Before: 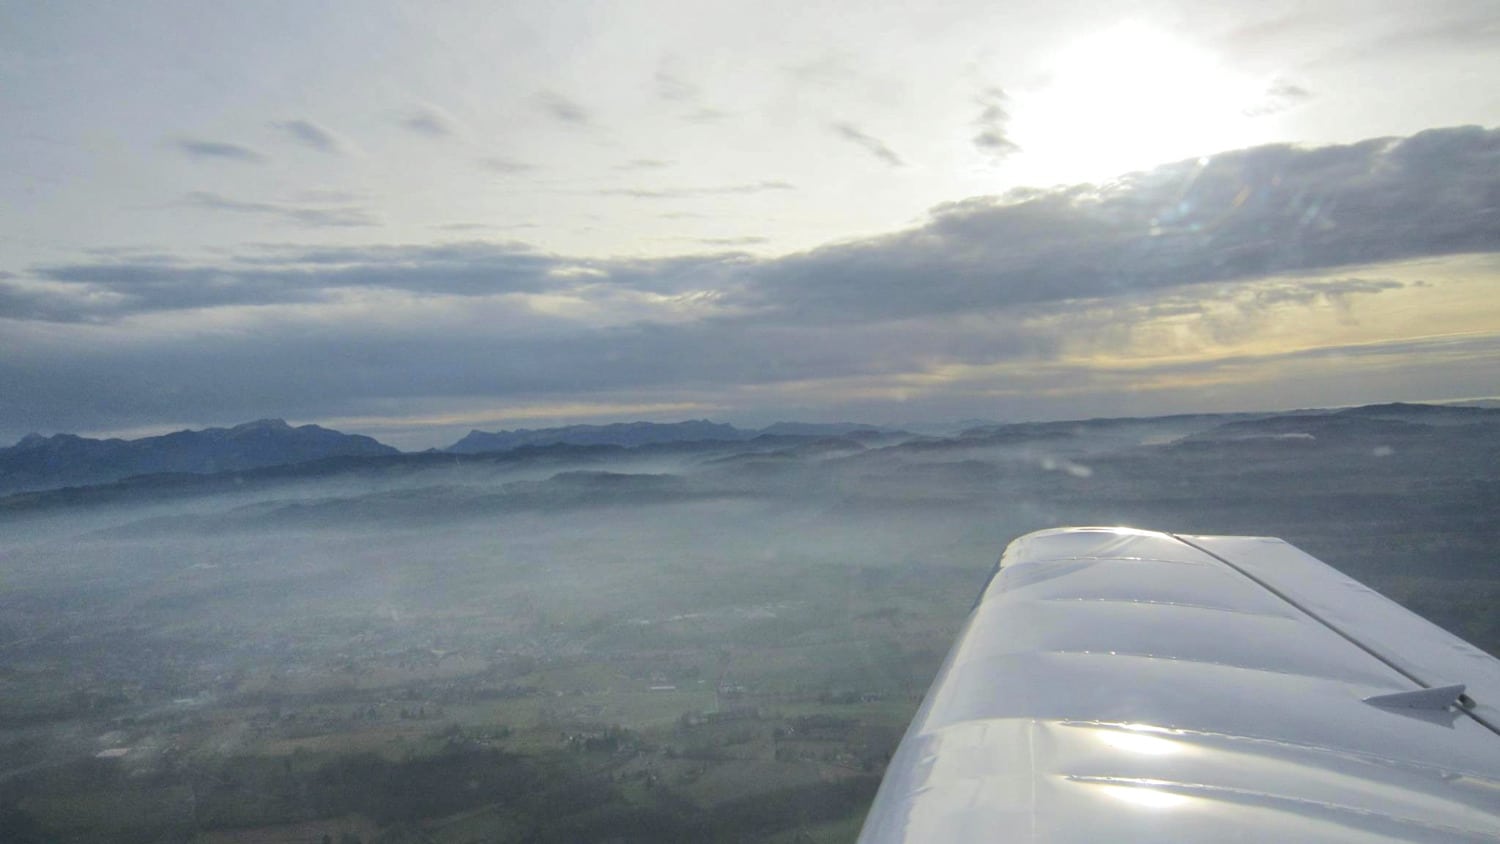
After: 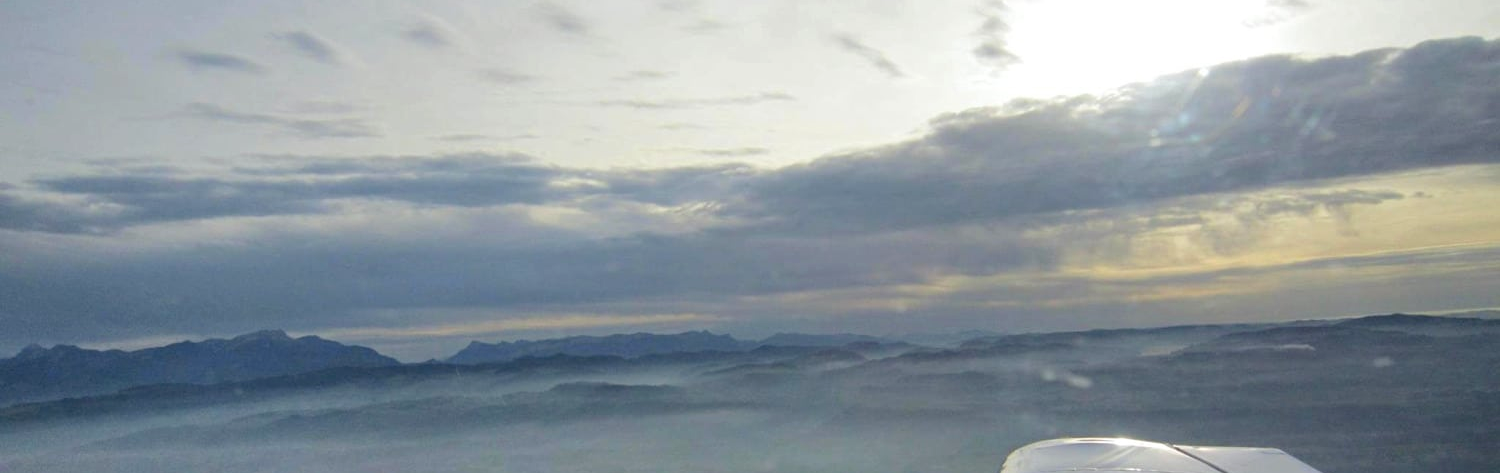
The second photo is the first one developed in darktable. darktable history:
crop and rotate: top 10.617%, bottom 33.281%
haze removal: adaptive false
